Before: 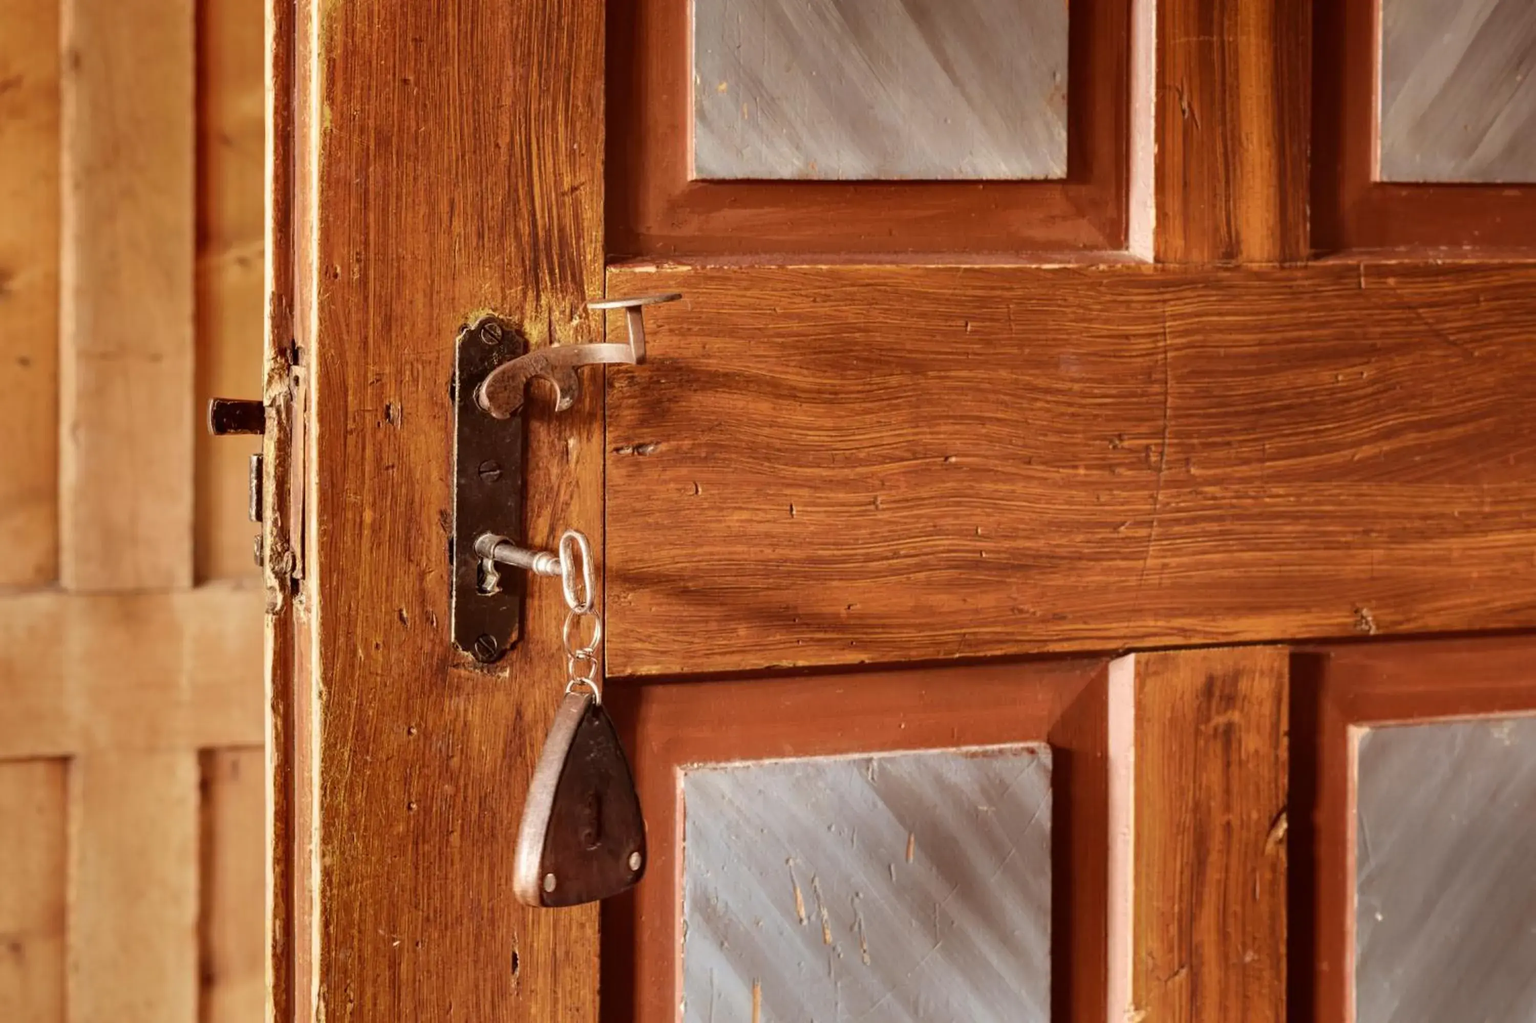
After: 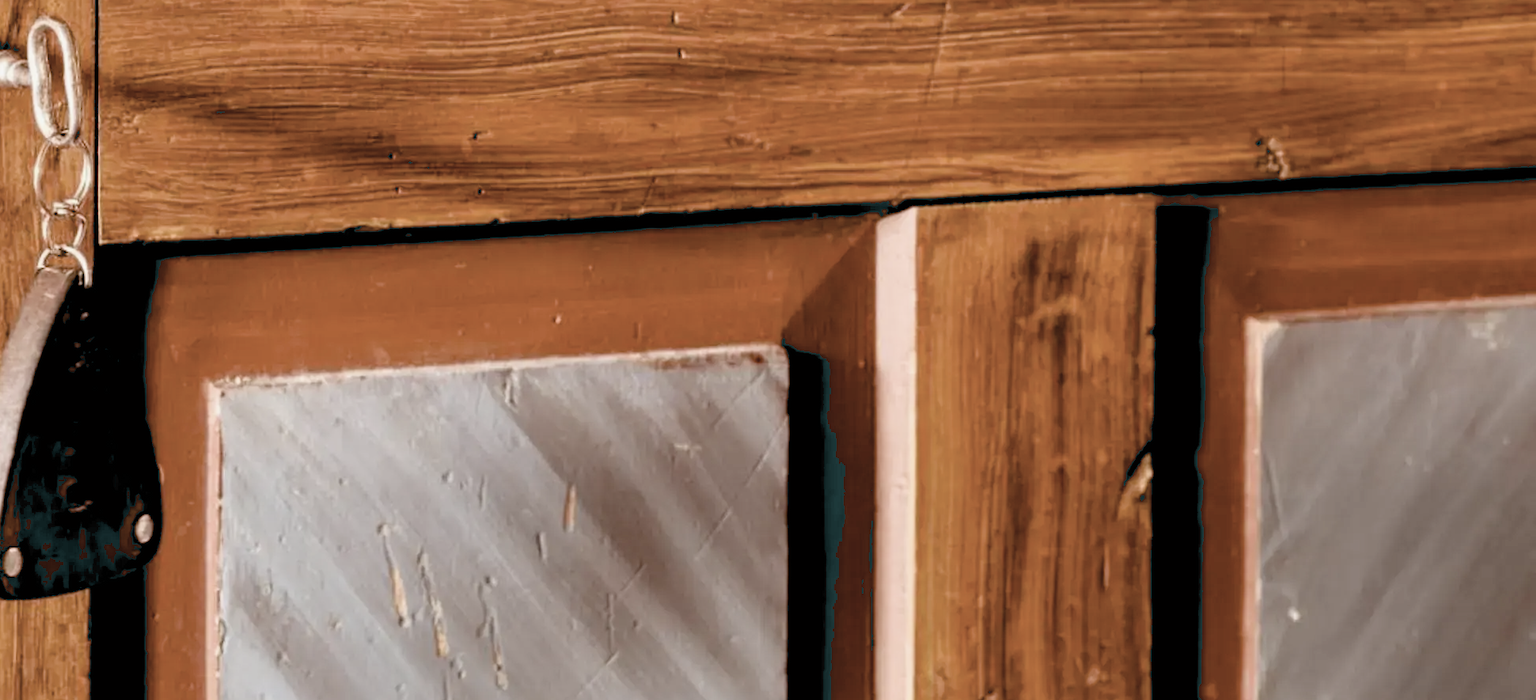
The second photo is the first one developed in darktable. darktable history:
exposure: black level correction 0.03, exposure 0.316 EV, compensate highlight preservation false
filmic rgb: black relative exposure -11.36 EV, white relative exposure 3.25 EV, hardness 6.68
color correction: highlights b* 0.01, saturation 0.614
crop and rotate: left 35.294%, top 50.794%, bottom 4.882%
